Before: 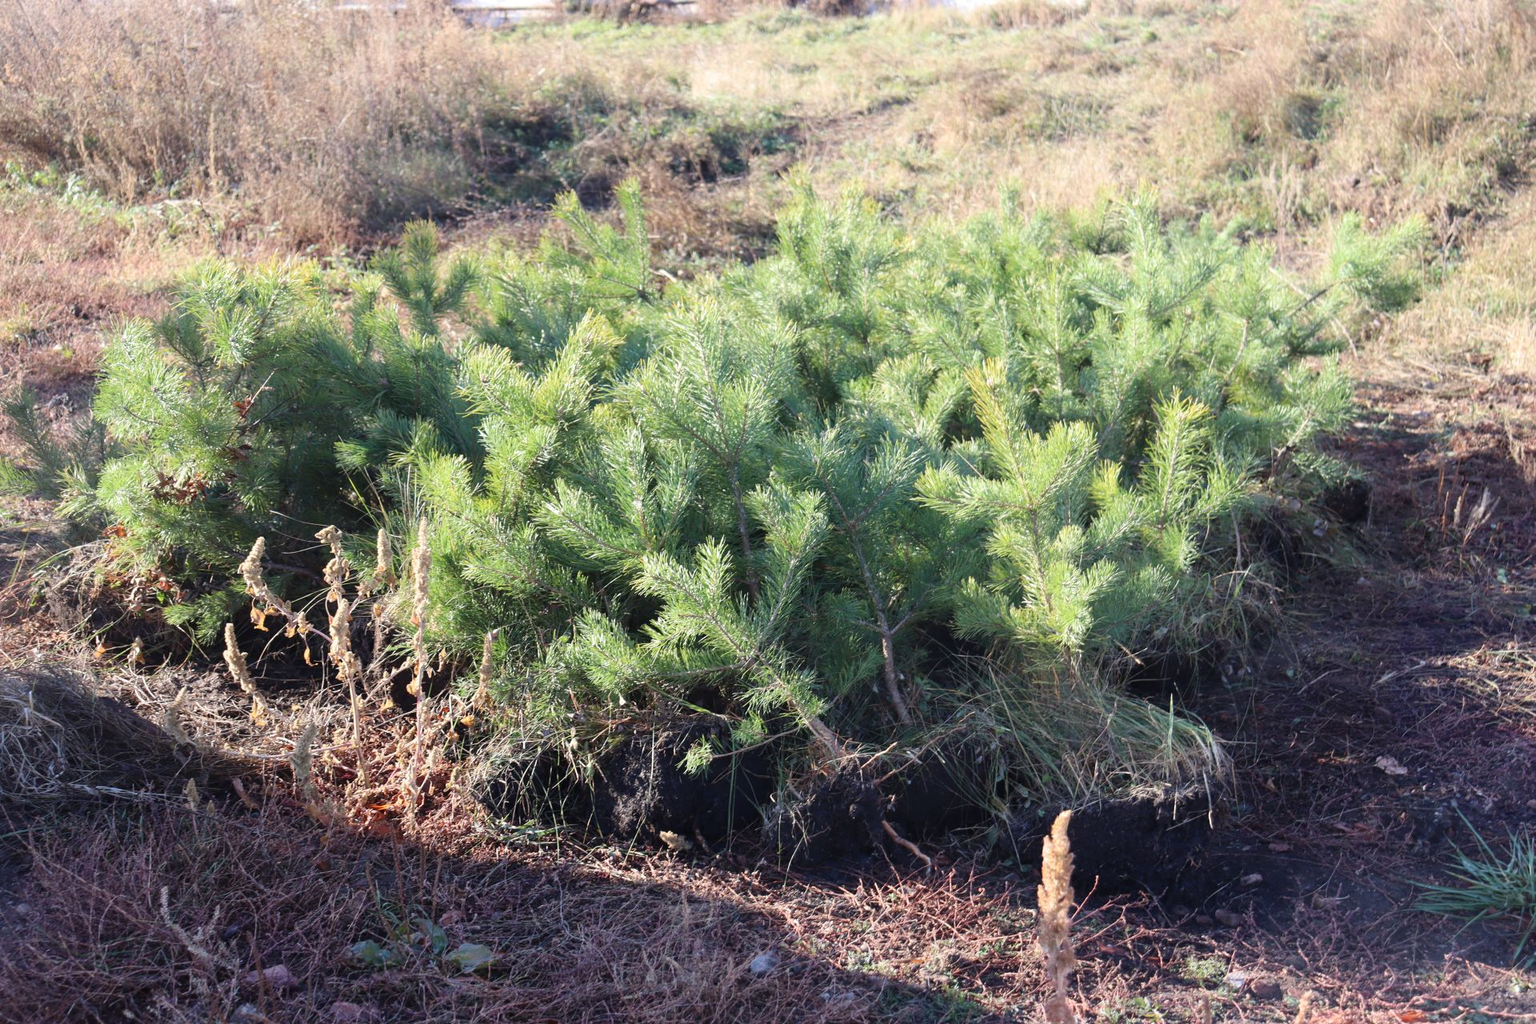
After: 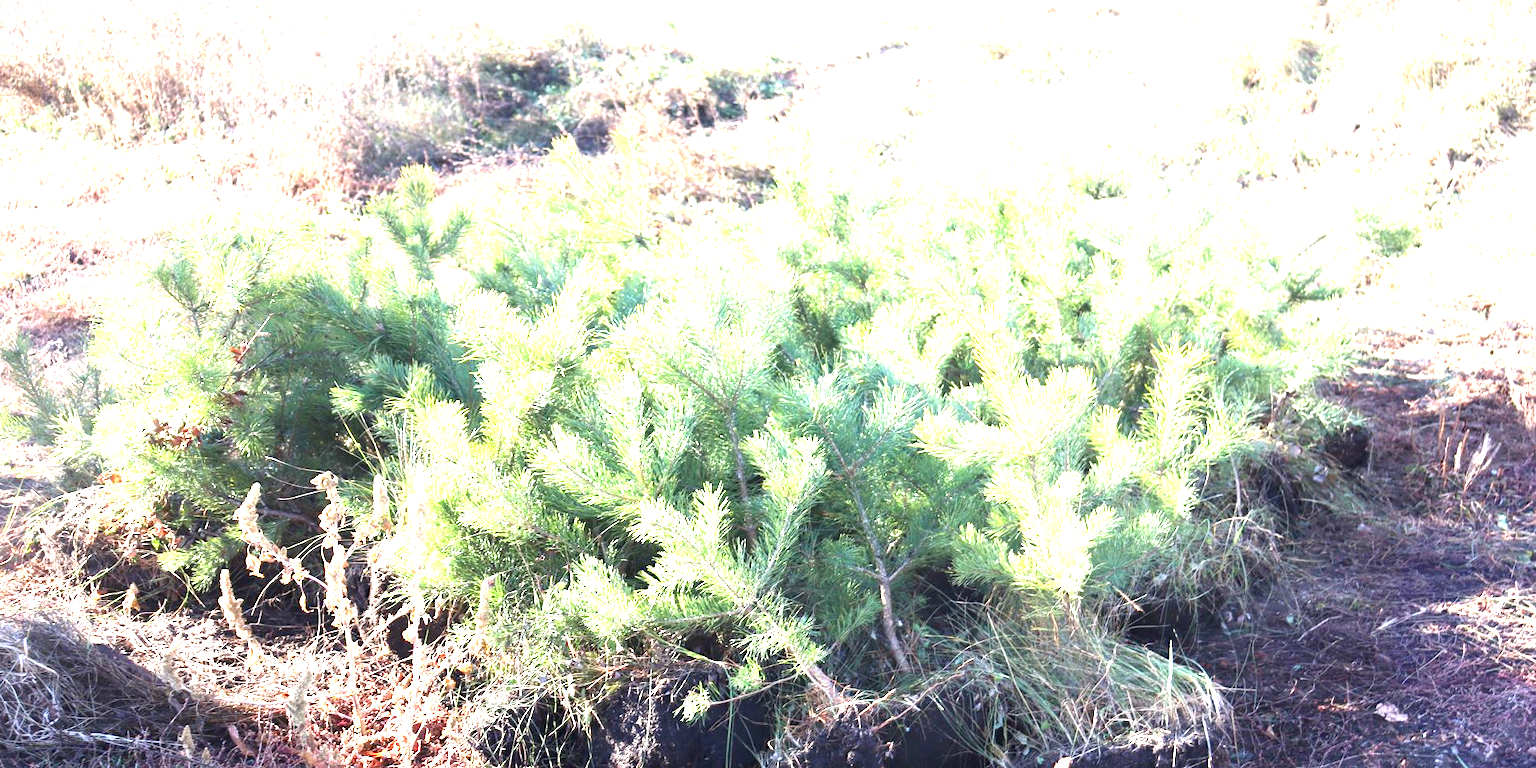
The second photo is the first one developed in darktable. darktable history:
exposure: black level correction 0.001, exposure 2 EV, compensate highlight preservation false
crop: left 0.387%, top 5.469%, bottom 19.809%
